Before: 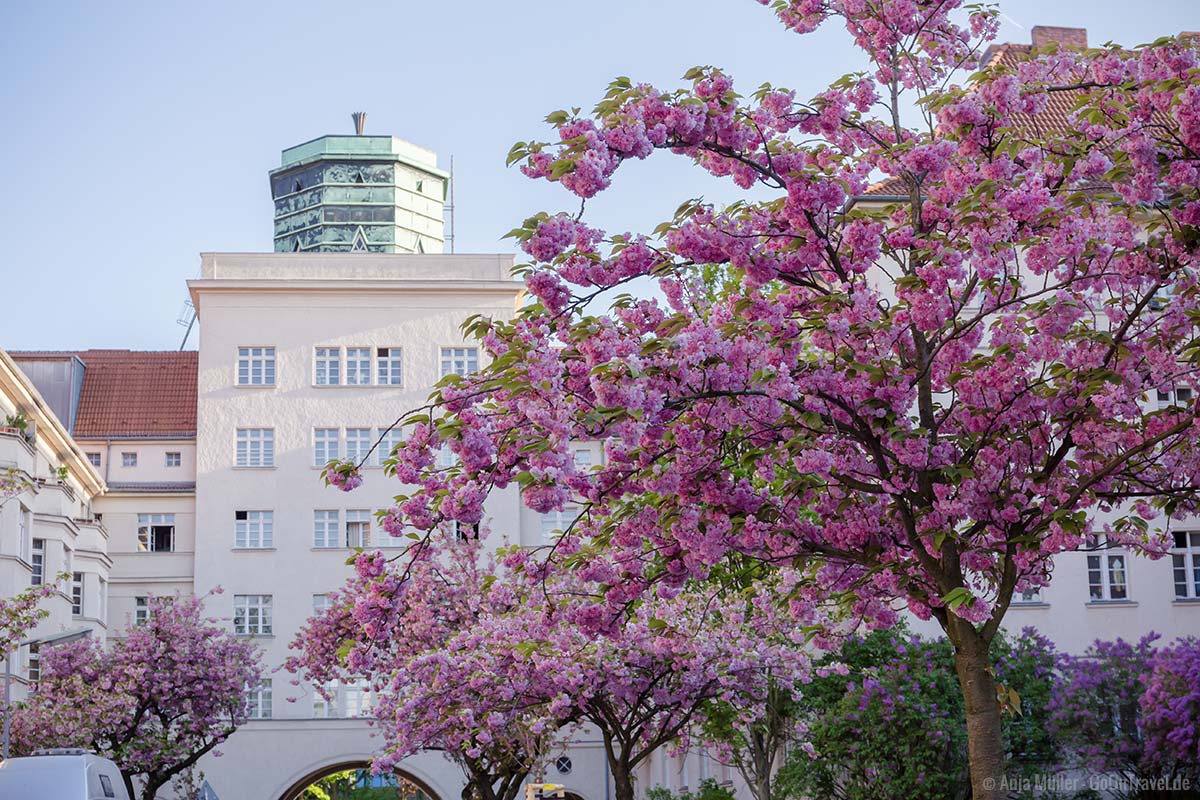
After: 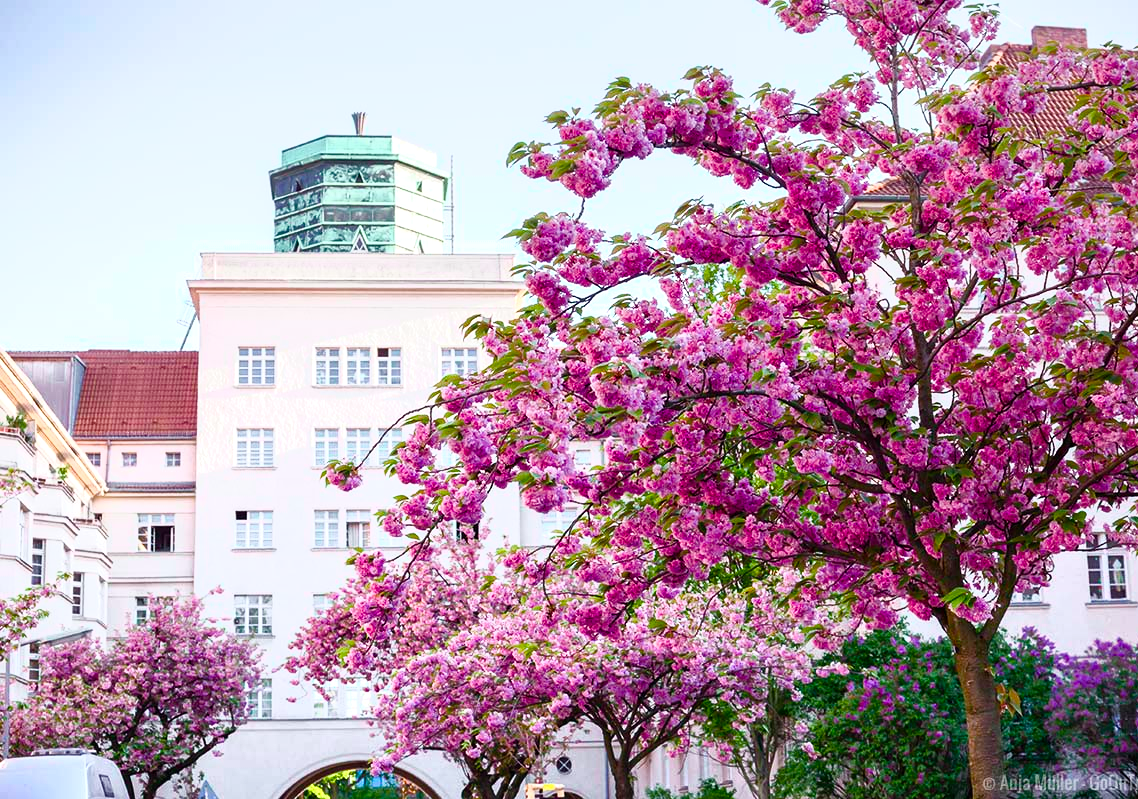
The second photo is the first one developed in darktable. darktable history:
exposure: black level correction 0, exposure 0.5 EV, compensate exposure bias true, compensate highlight preservation false
crop and rotate: right 5.167%
graduated density: on, module defaults
shadows and highlights: shadows 25, highlights -25
tone curve: curves: ch0 [(0, 0) (0.051, 0.047) (0.102, 0.099) (0.236, 0.249) (0.429, 0.473) (0.67, 0.755) (0.875, 0.948) (1, 0.985)]; ch1 [(0, 0) (0.339, 0.298) (0.402, 0.363) (0.453, 0.413) (0.485, 0.469) (0.494, 0.493) (0.504, 0.502) (0.515, 0.526) (0.563, 0.591) (0.597, 0.639) (0.834, 0.888) (1, 1)]; ch2 [(0, 0) (0.362, 0.353) (0.425, 0.439) (0.501, 0.501) (0.537, 0.538) (0.58, 0.59) (0.642, 0.669) (0.773, 0.856) (1, 1)], color space Lab, independent channels, preserve colors none
color balance rgb: perceptual saturation grading › highlights -29.58%, perceptual saturation grading › mid-tones 29.47%, perceptual saturation grading › shadows 59.73%, perceptual brilliance grading › global brilliance -17.79%, perceptual brilliance grading › highlights 28.73%, global vibrance 15.44%
